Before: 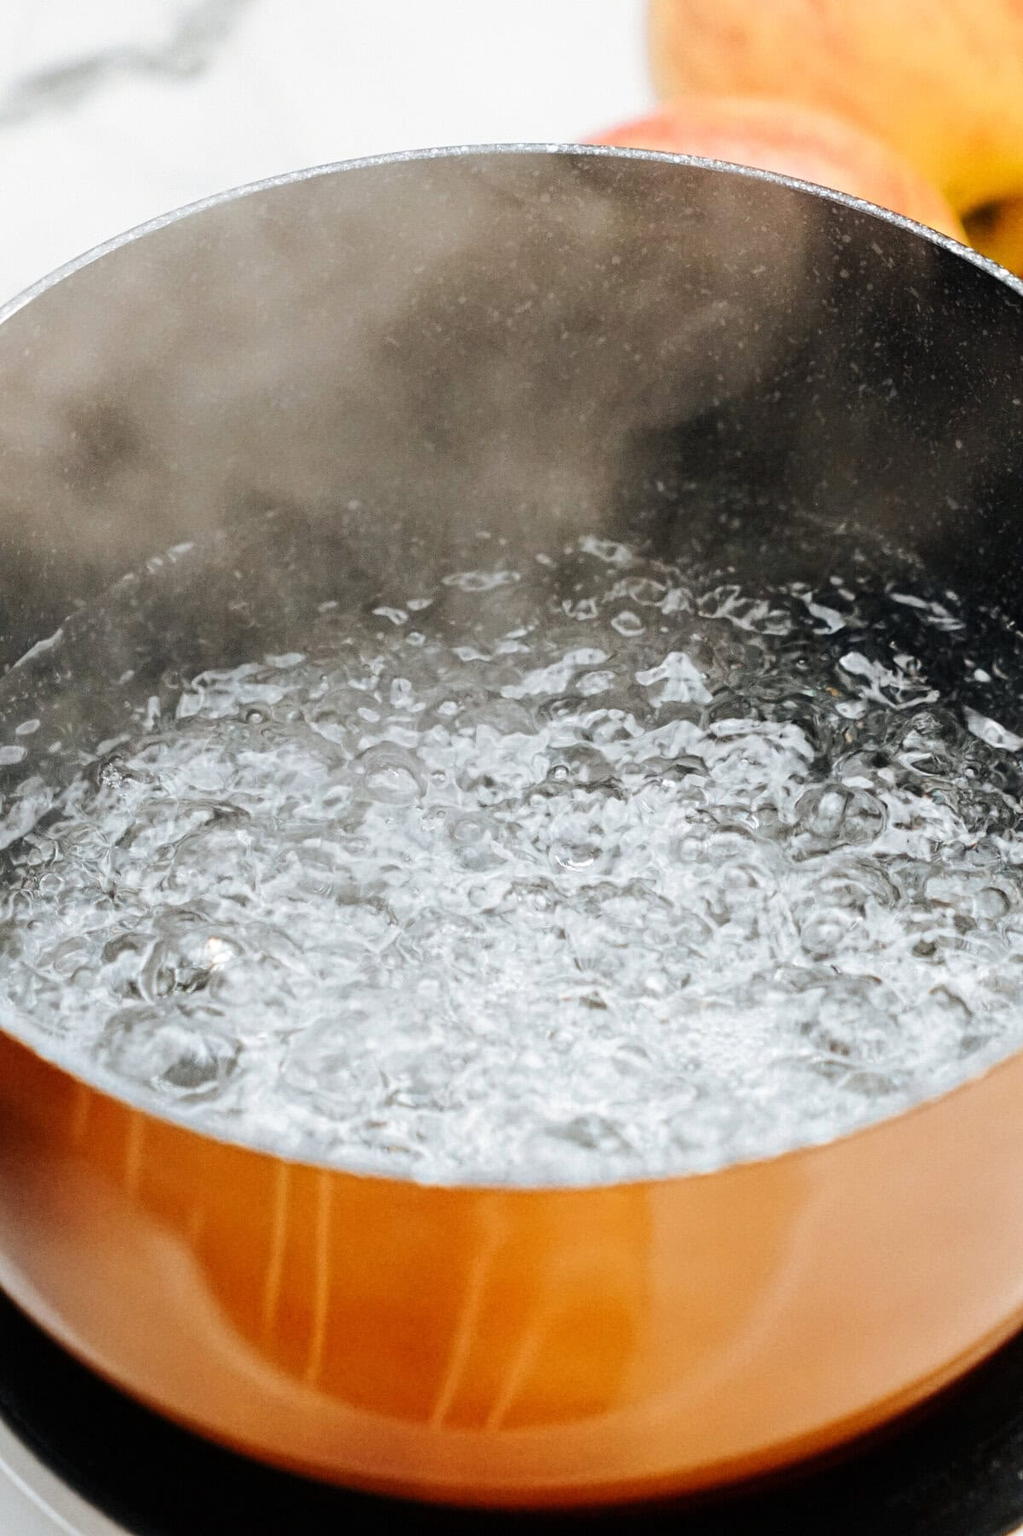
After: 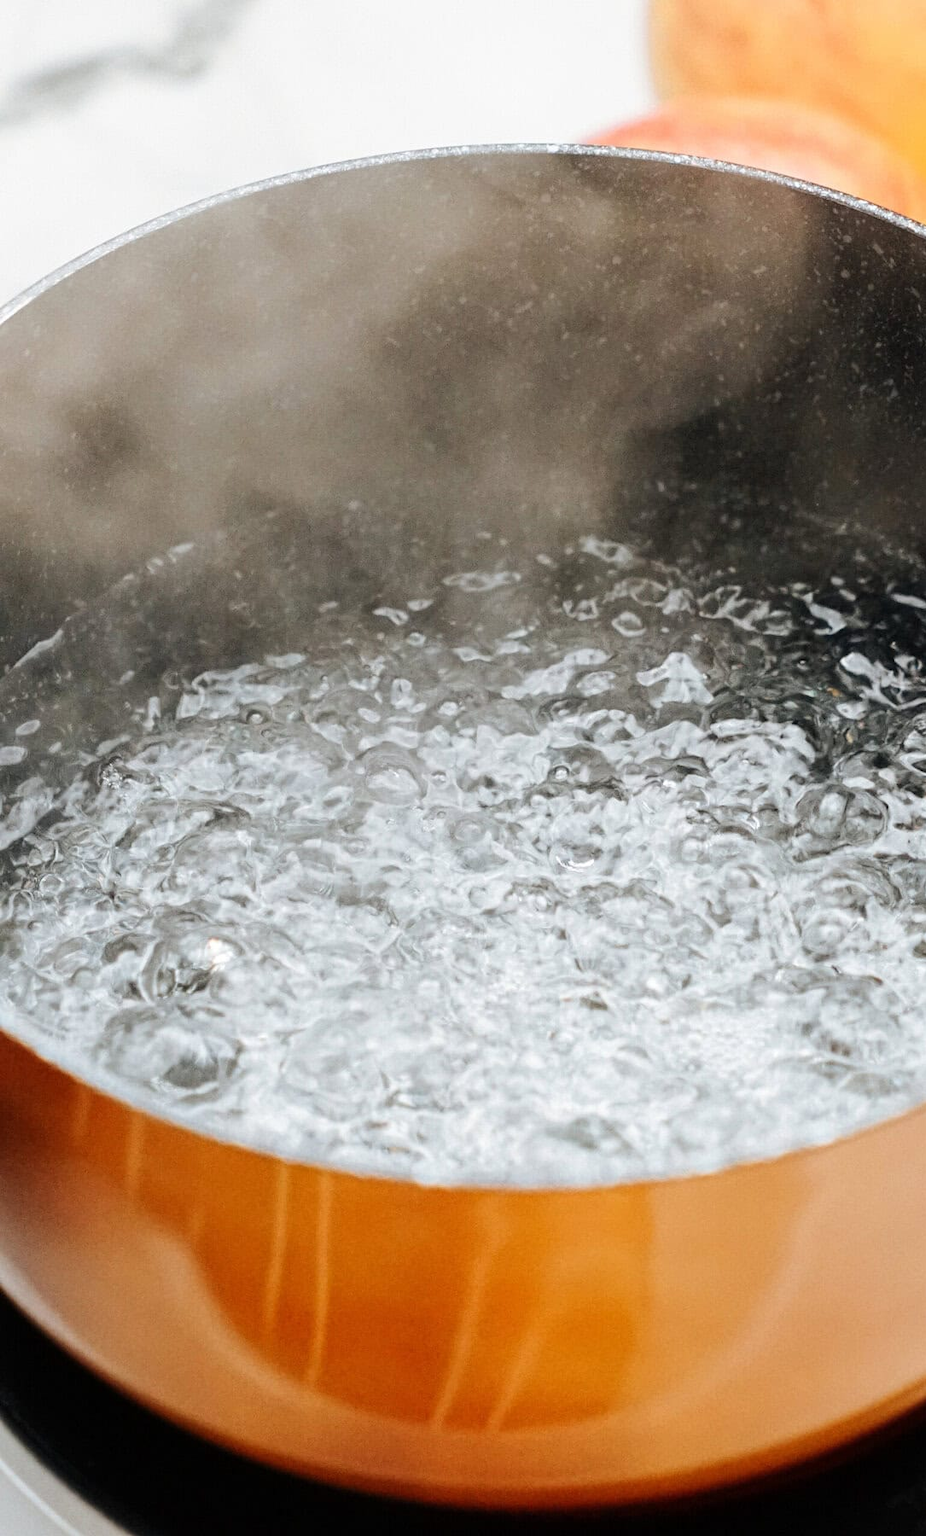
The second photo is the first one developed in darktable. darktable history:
crop: right 9.477%, bottom 0.02%
